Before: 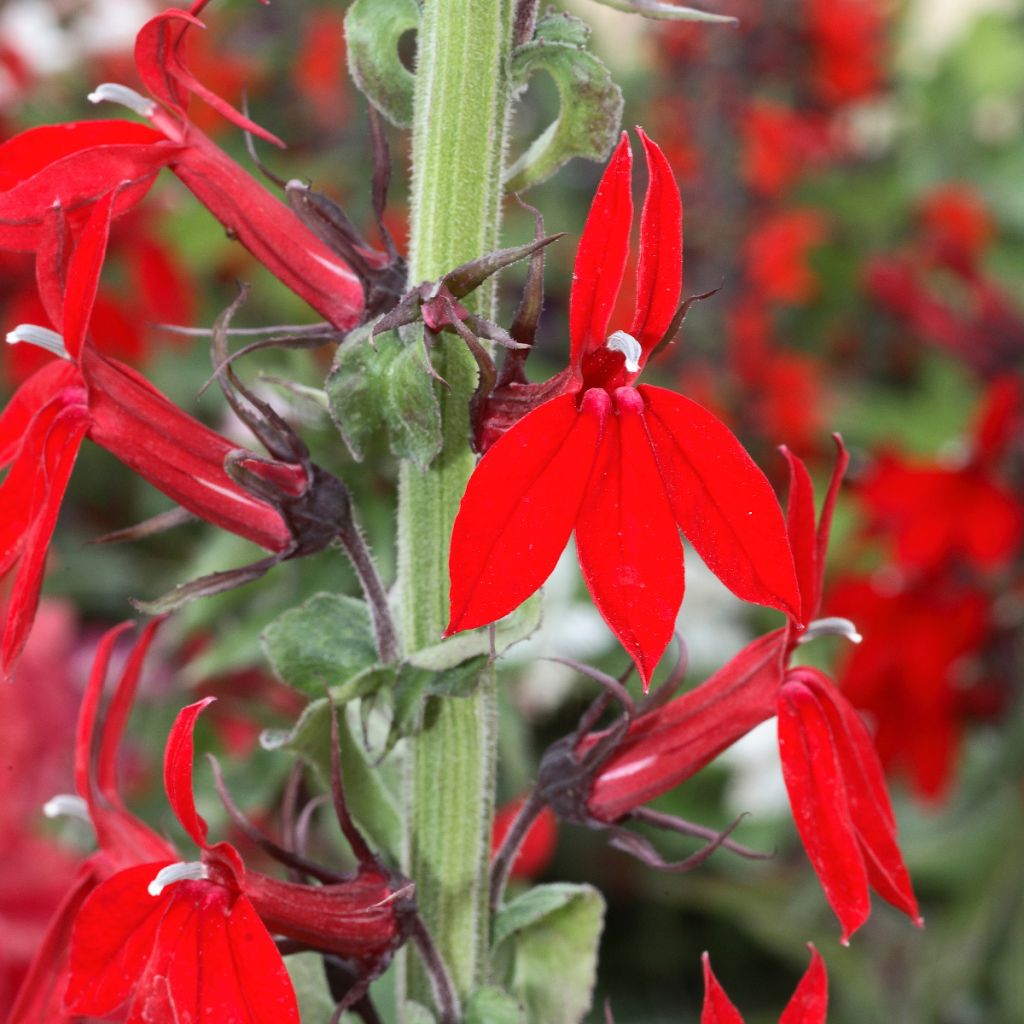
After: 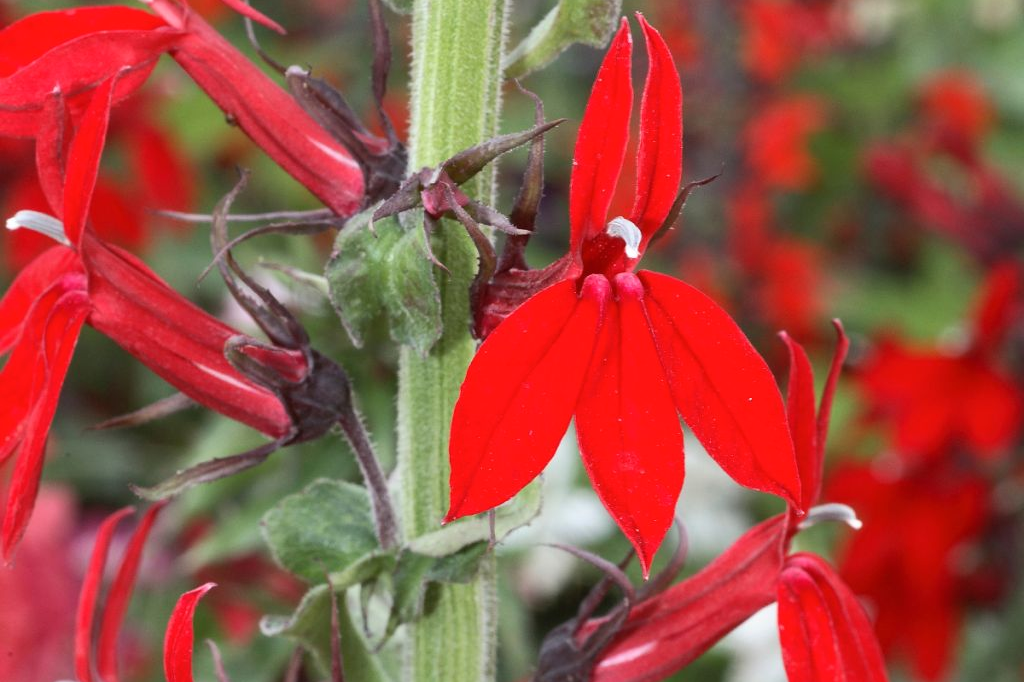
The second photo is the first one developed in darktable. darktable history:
tone curve: curves: ch0 [(0, 0) (0.003, 0.003) (0.011, 0.011) (0.025, 0.025) (0.044, 0.045) (0.069, 0.07) (0.1, 0.101) (0.136, 0.138) (0.177, 0.18) (0.224, 0.228) (0.277, 0.281) (0.335, 0.34) (0.399, 0.405) (0.468, 0.475) (0.543, 0.551) (0.623, 0.633) (0.709, 0.72) (0.801, 0.813) (0.898, 0.907) (1, 1)], color space Lab, independent channels, preserve colors none
crop: top 11.164%, bottom 22.194%
